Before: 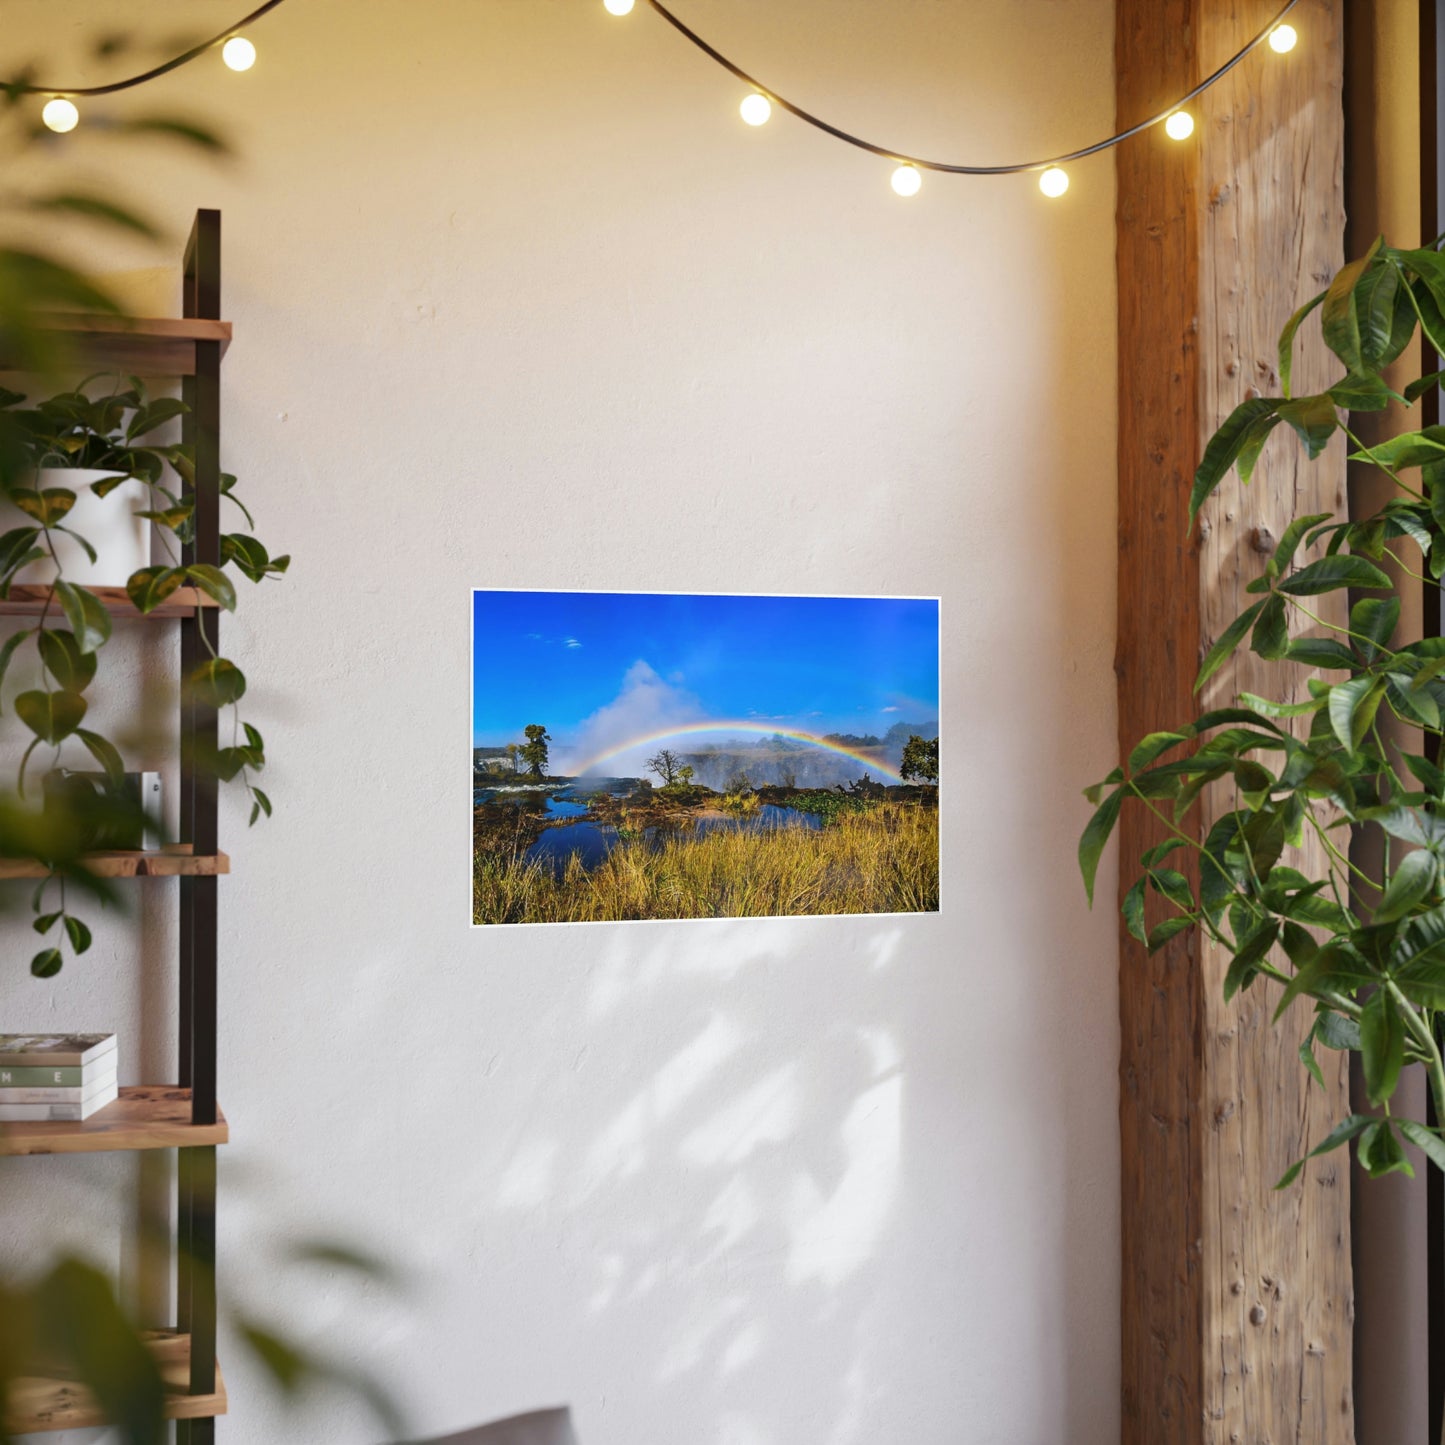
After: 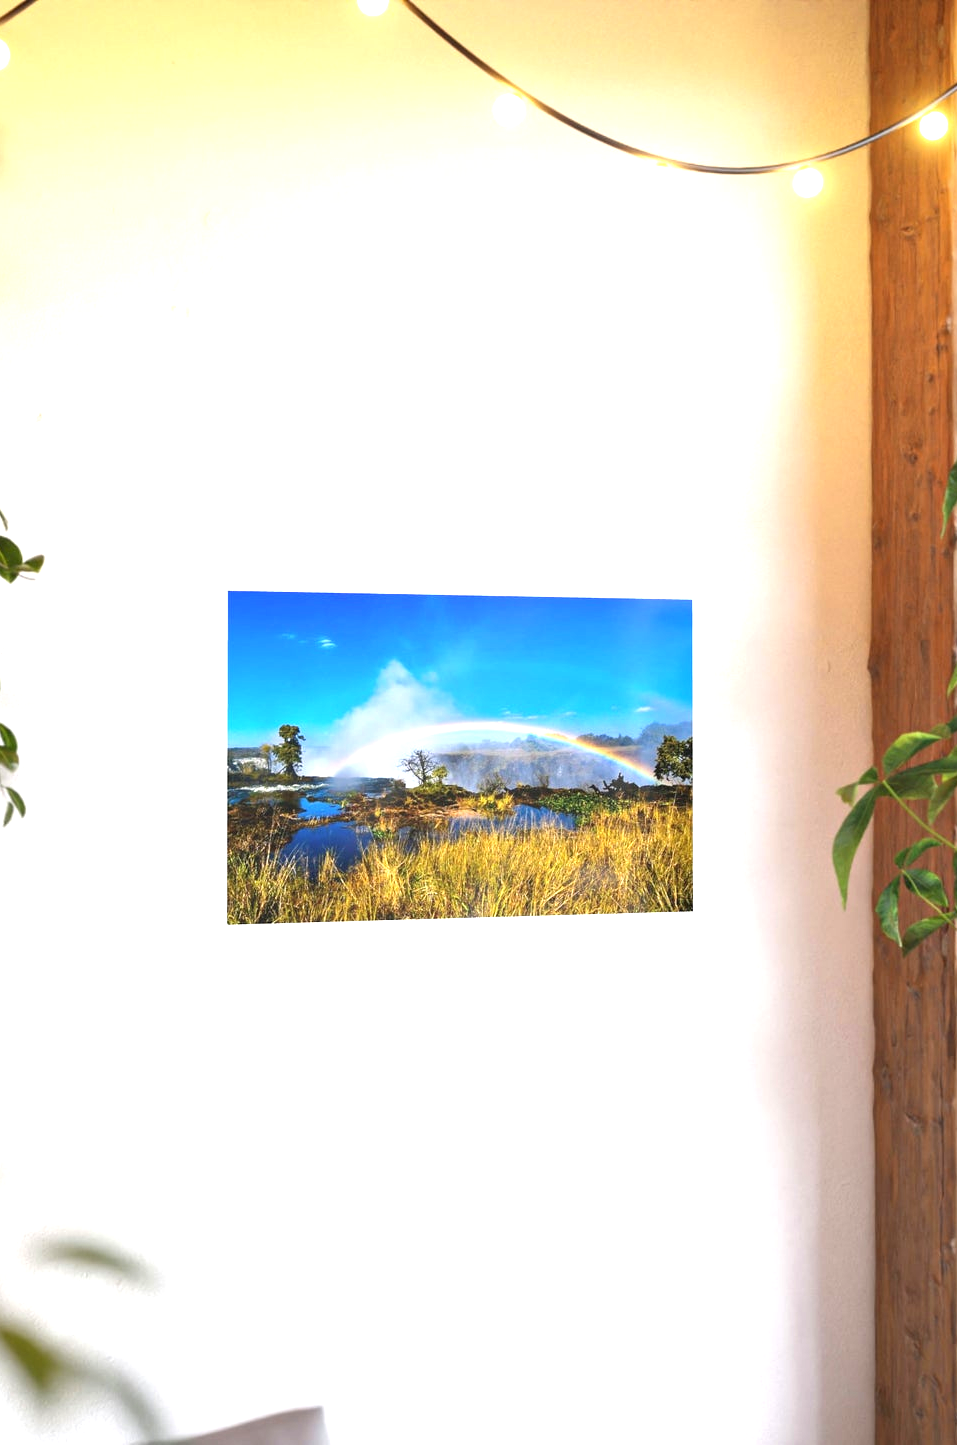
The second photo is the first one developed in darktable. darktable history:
crop: left 17.077%, right 16.637%
exposure: black level correction 0, exposure 1.193 EV, compensate highlight preservation false
tone equalizer: on, module defaults
